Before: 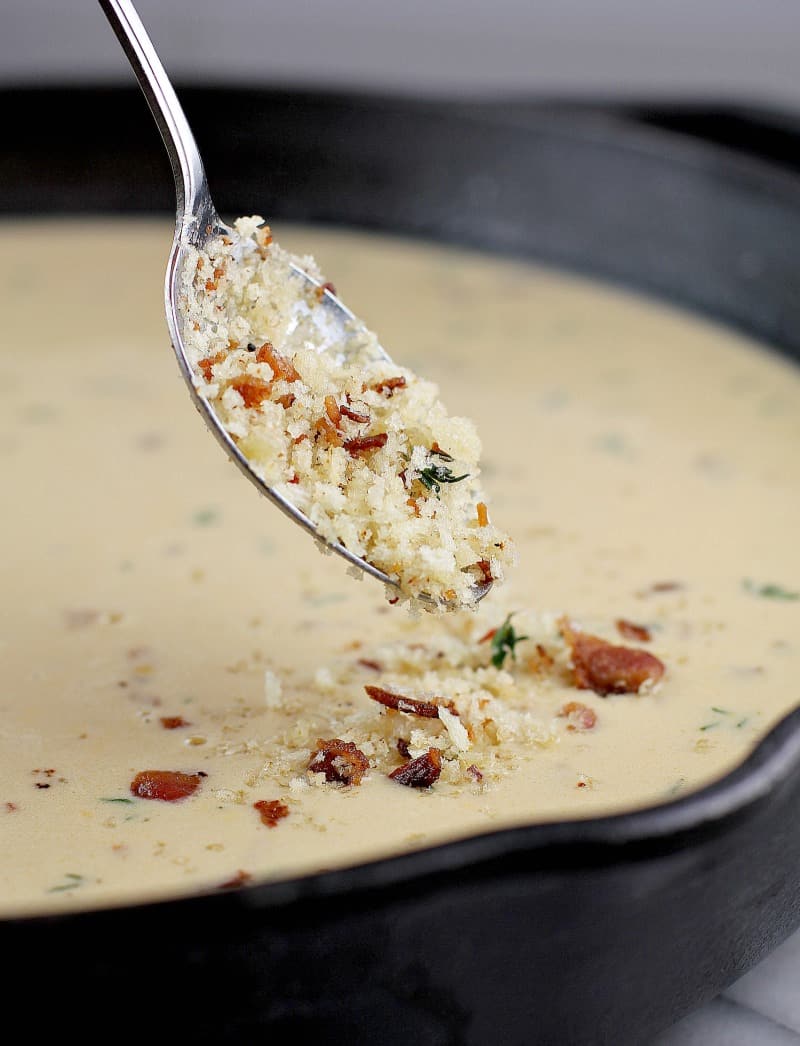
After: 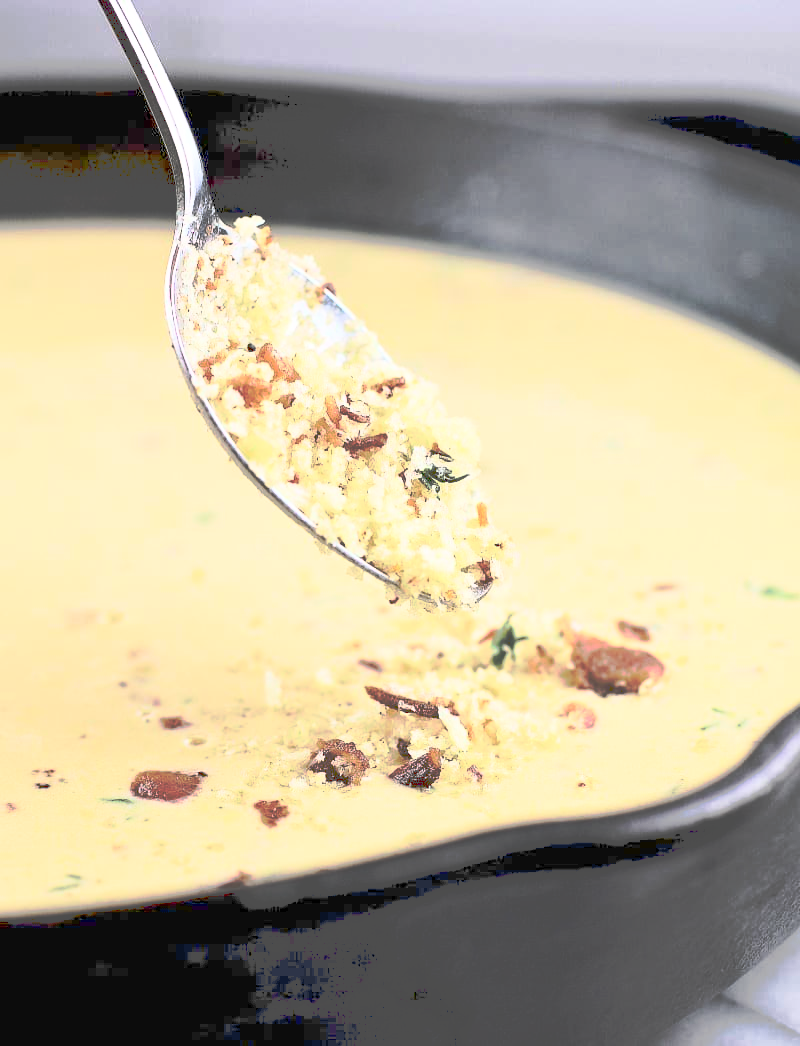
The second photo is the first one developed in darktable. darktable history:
exposure: compensate highlight preservation false
tone curve: curves: ch0 [(0, 0) (0.003, 0.322) (0.011, 0.327) (0.025, 0.345) (0.044, 0.365) (0.069, 0.378) (0.1, 0.391) (0.136, 0.403) (0.177, 0.412) (0.224, 0.429) (0.277, 0.448) (0.335, 0.474) (0.399, 0.503) (0.468, 0.537) (0.543, 0.57) (0.623, 0.61) (0.709, 0.653) (0.801, 0.699) (0.898, 0.75) (1, 1)], preserve colors none
rgb curve: curves: ch0 [(0, 0) (0.21, 0.15) (0.24, 0.21) (0.5, 0.75) (0.75, 0.96) (0.89, 0.99) (1, 1)]; ch1 [(0, 0.02) (0.21, 0.13) (0.25, 0.2) (0.5, 0.67) (0.75, 0.9) (0.89, 0.97) (1, 1)]; ch2 [(0, 0.02) (0.21, 0.13) (0.25, 0.2) (0.5, 0.67) (0.75, 0.9) (0.89, 0.97) (1, 1)], compensate middle gray true
base curve: curves: ch0 [(0, 0) (0.036, 0.025) (0.121, 0.166) (0.206, 0.329) (0.605, 0.79) (1, 1)], preserve colors none
